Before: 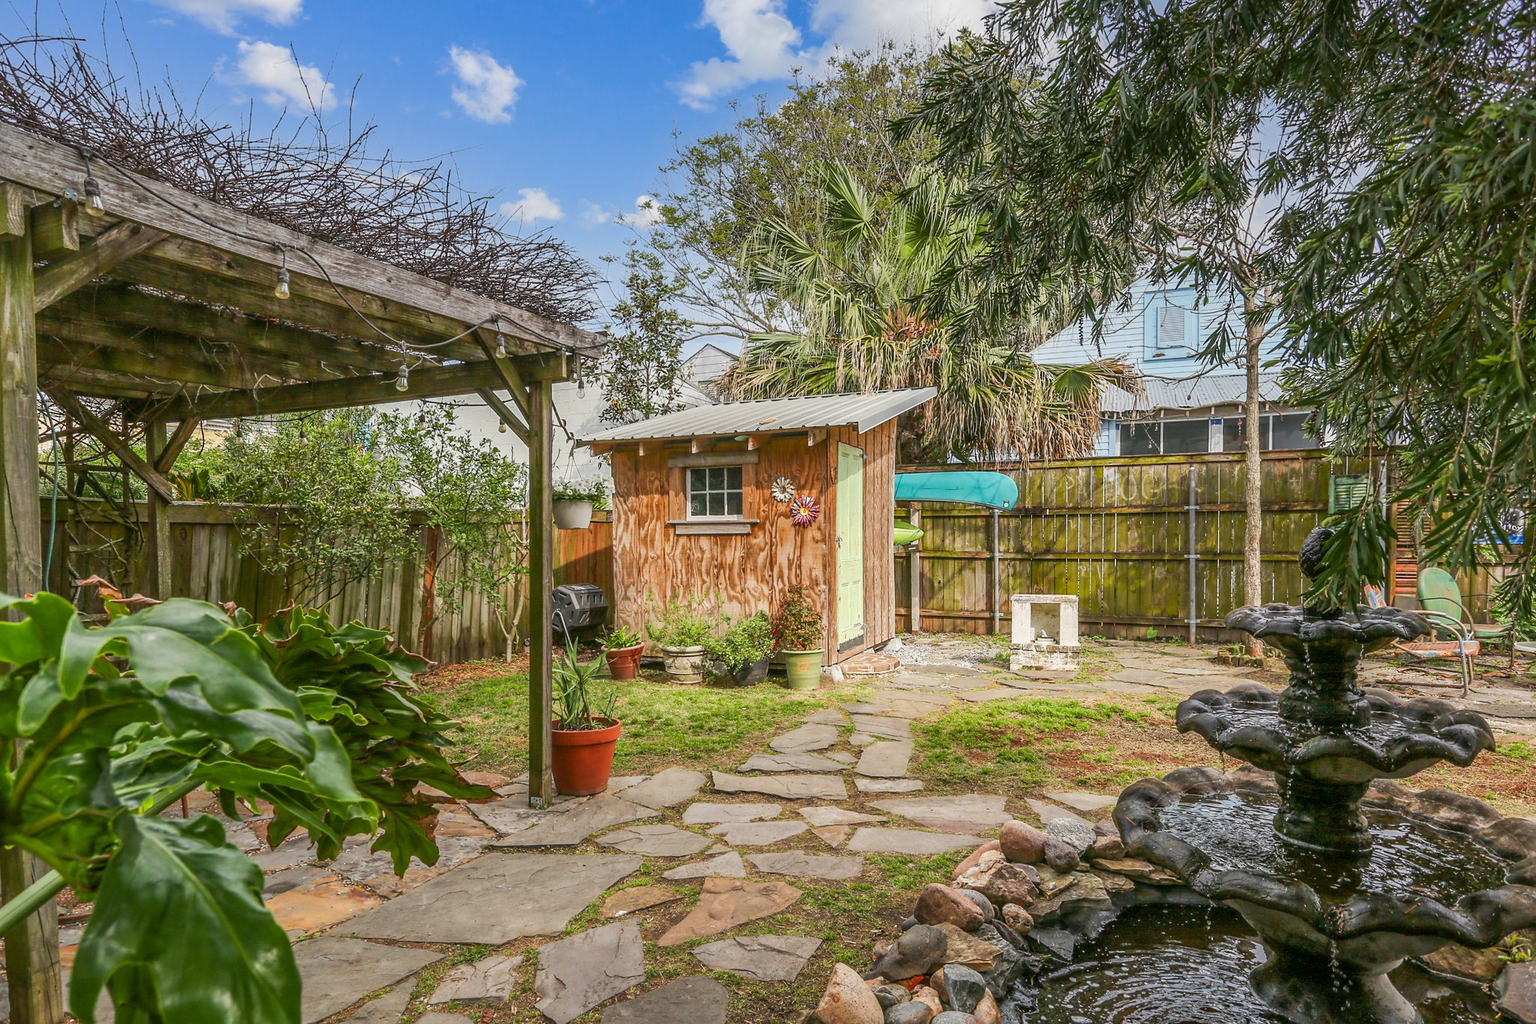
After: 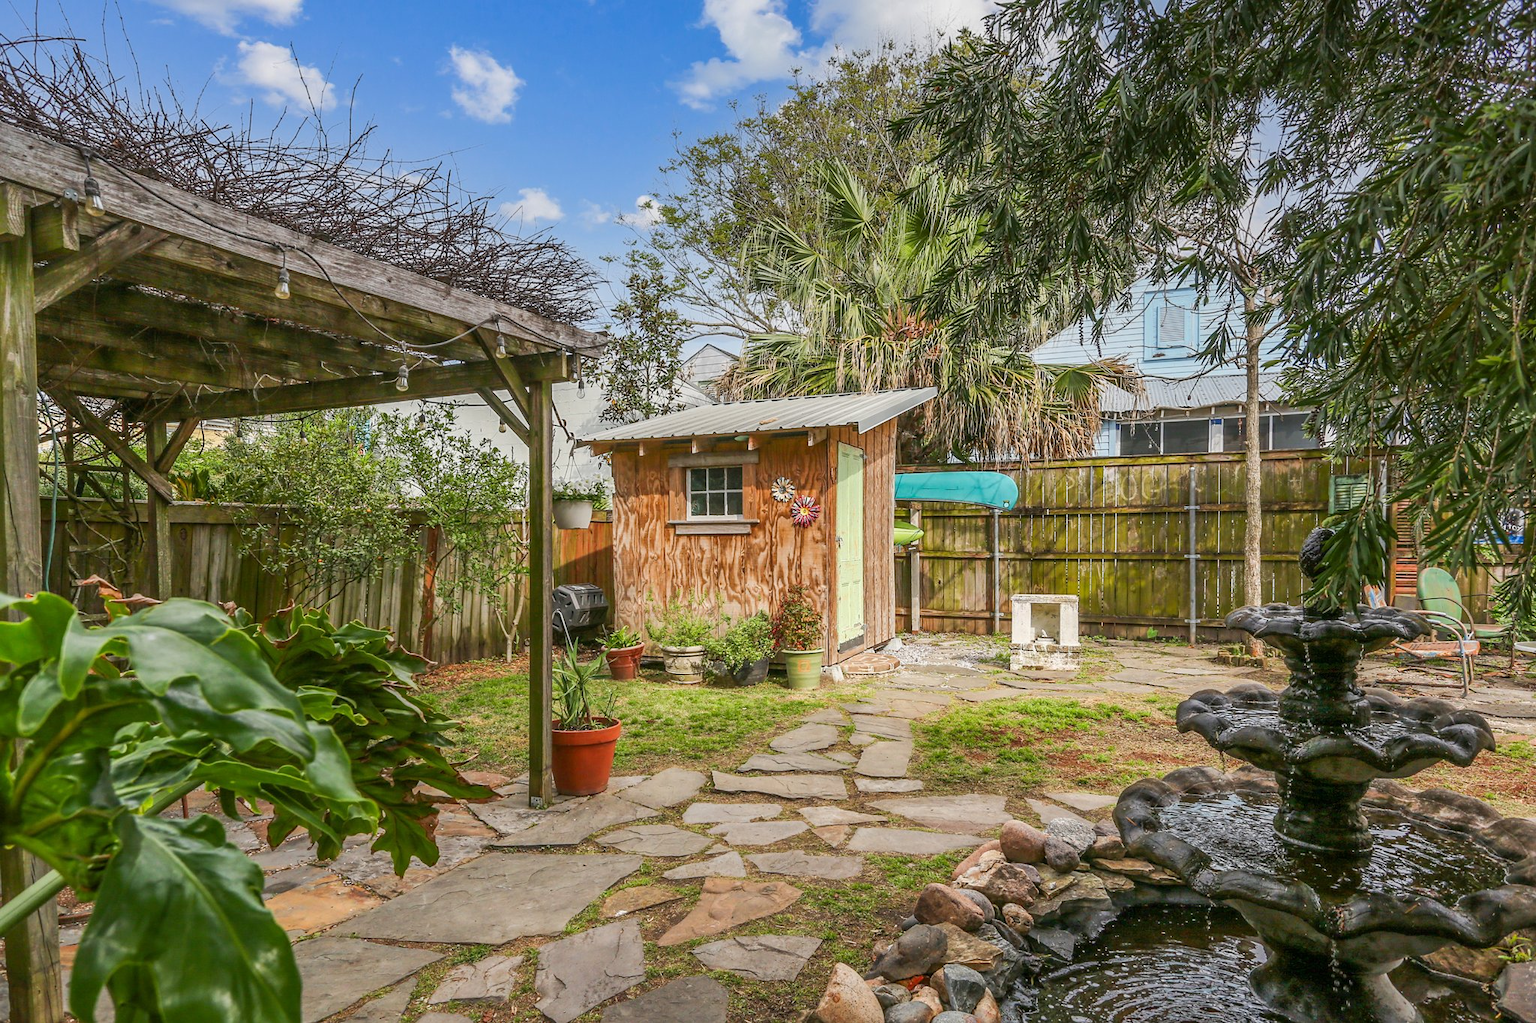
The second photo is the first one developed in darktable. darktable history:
shadows and highlights: shadows 3.35, highlights -19.27, soften with gaussian
